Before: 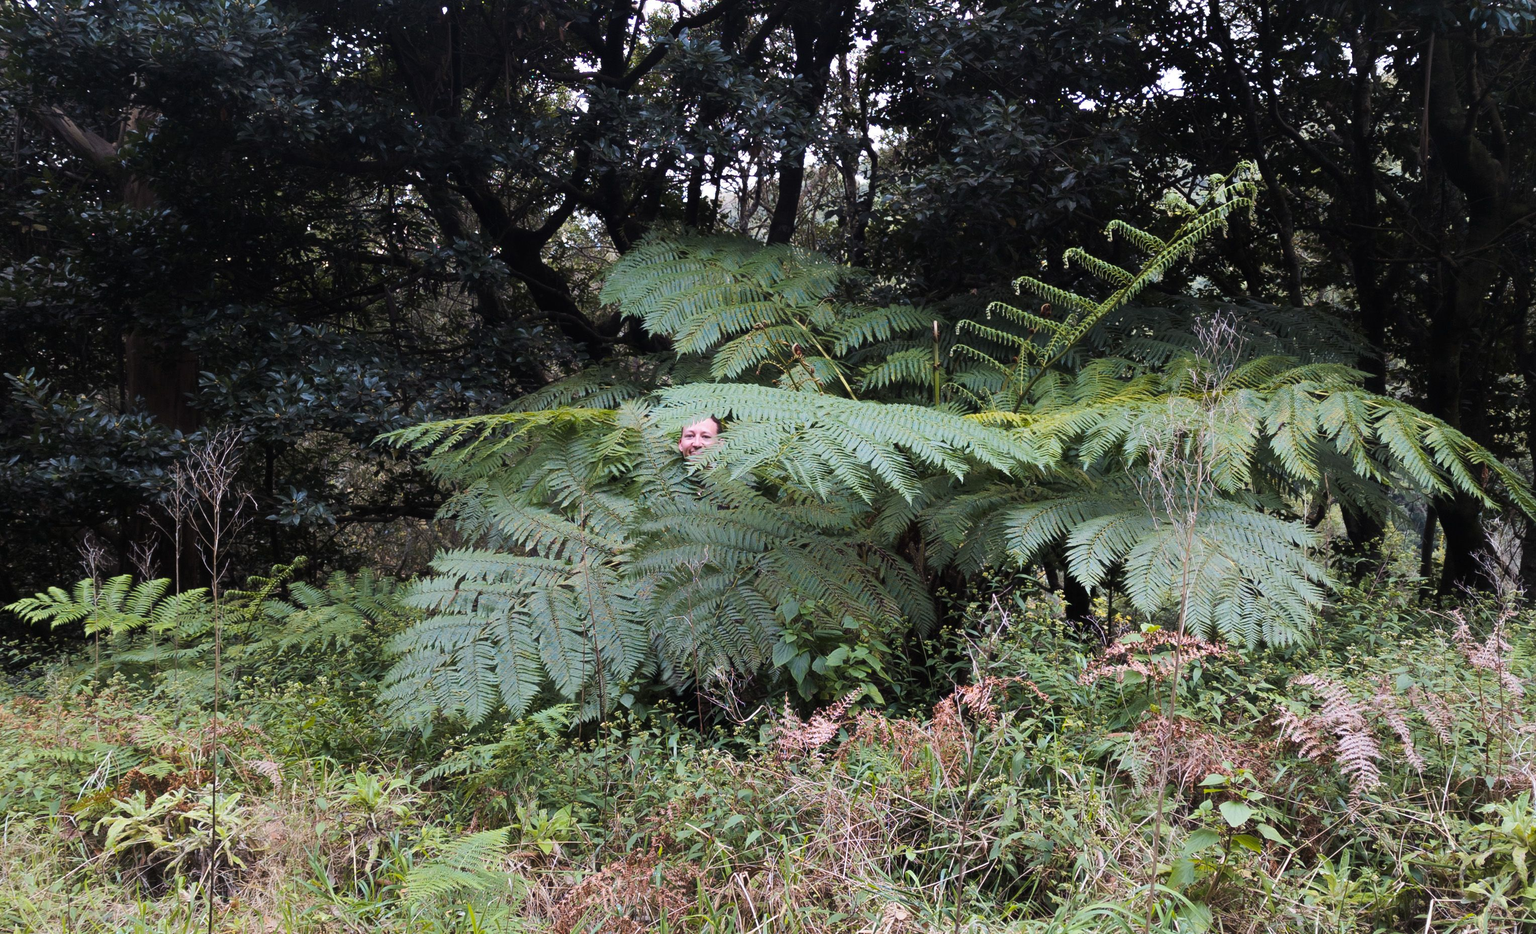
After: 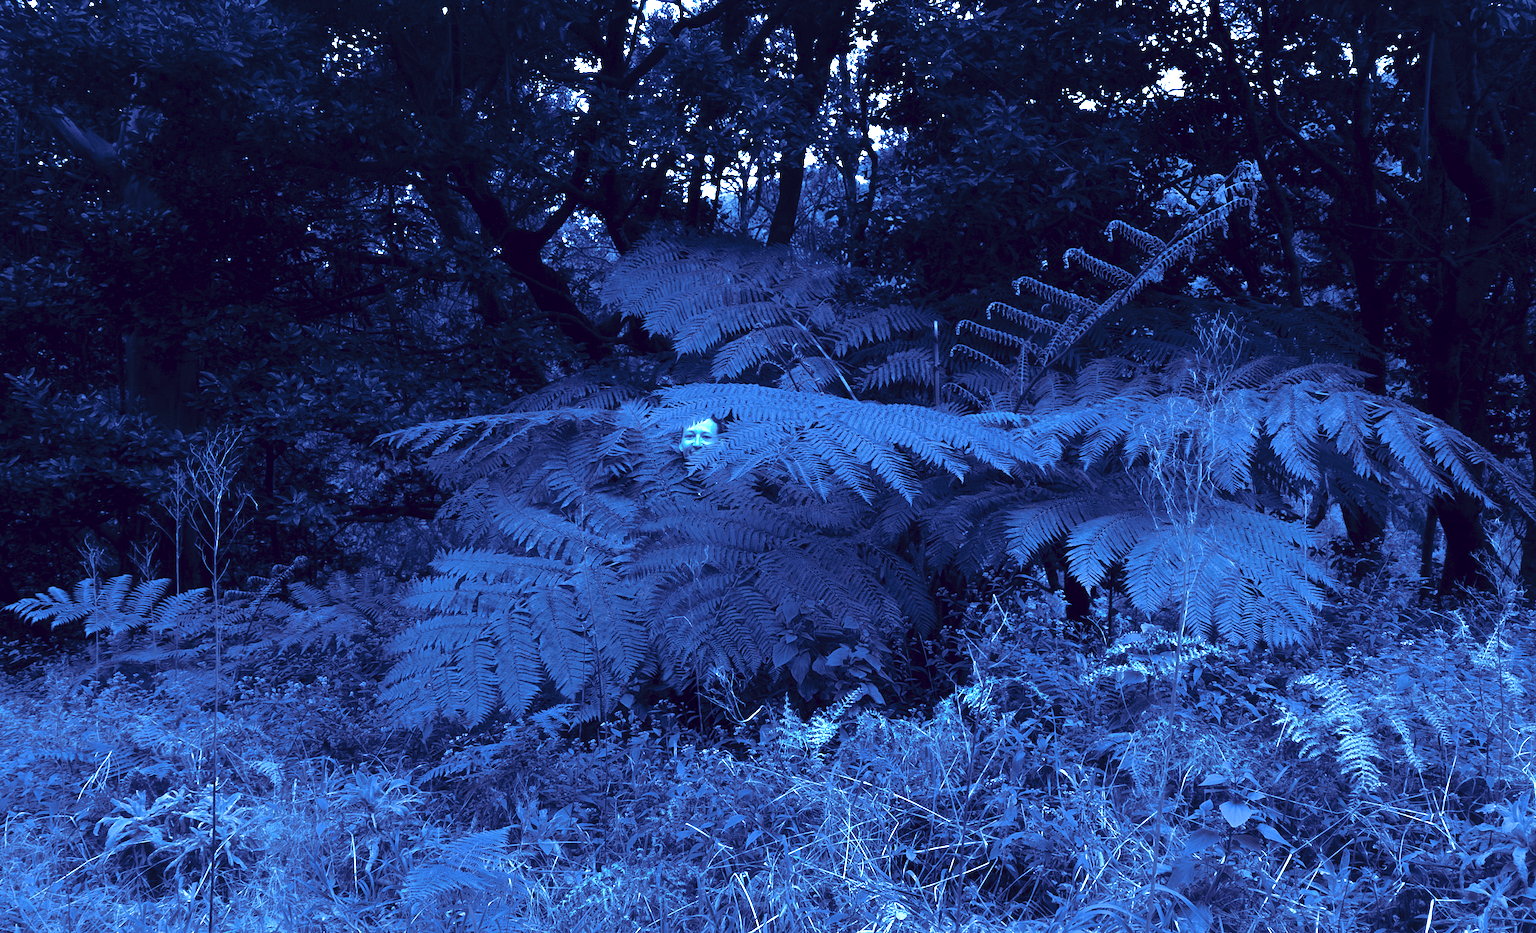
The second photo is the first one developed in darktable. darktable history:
tone curve: curves: ch0 [(0, 0) (0.003, 0.029) (0.011, 0.034) (0.025, 0.044) (0.044, 0.057) (0.069, 0.07) (0.1, 0.084) (0.136, 0.104) (0.177, 0.127) (0.224, 0.156) (0.277, 0.192) (0.335, 0.236) (0.399, 0.284) (0.468, 0.339) (0.543, 0.393) (0.623, 0.454) (0.709, 0.541) (0.801, 0.65) (0.898, 0.766) (1, 1)], preserve colors none
color look up table: target L [90.97, 41.11, 75.78, 58.55, 51.11, 15.01, 69.8, 31.26, 39.43, 8.031, 55.44, 46.77, 36.58, 2.794, 111.11, 92.82, 83.87, 92.3, 78.2, 84.75, 81.62, 69.69, 51.77, 66.27, 62.43, 36.05, 30.85, 10.33, 88.32, 76.71, 91.64, 55.5, 74.21, 88.61, 44.3, 56.41, 46.87, 54.5, 37.71, 57.42, 8.011, 39.17, 35.34, 4.129, 3.173, 74.61, 42.77, 32.02, 1.462], target a [-14.73, 15.83, -1.539, 10.29, 13.33, 15.76, 3.383, 16.67, 16.4, 17.32, 11.45, 14.82, 17.3, 7.975, 0.001, -16.19, -5.185, -16.11, -2.937, -5.835, -4.184, 2.902, 13.57, 5.759, 7.695, 17.12, 17.2, 16.78, -11.36, -2.256, -15.51, 11.69, 0.222, -12.02, 15.32, 9.76, 15.15, 11.41, 16.48, 11.94, 17.23, 15.76, 17.88, 11.02, 7.346, -0.812, 15.7, 18.35, 4.845], target b [-26.01, -55.17, -36.85, -44.54, -50.52, -43.41, -40.46, -56.03, -56.63, -41.28, -47.33, -53.09, -56.63, -32.03, -0.007, -24.03, -32.45, -24.4, -35.49, -32.37, -35.04, -40.64, -50.71, -41.9, -42.49, -56.53, -56.03, -42.34, -28.88, -36.64, -25.43, -47.57, -38.66, -28.44, -54.08, -46.47, -52.92, -48.25, -56.44, -46.42, -40.59, -55.71, -56.67, -36.77, -32.7, -36.9, -54.57, -57.45, -26.93], num patches 49
